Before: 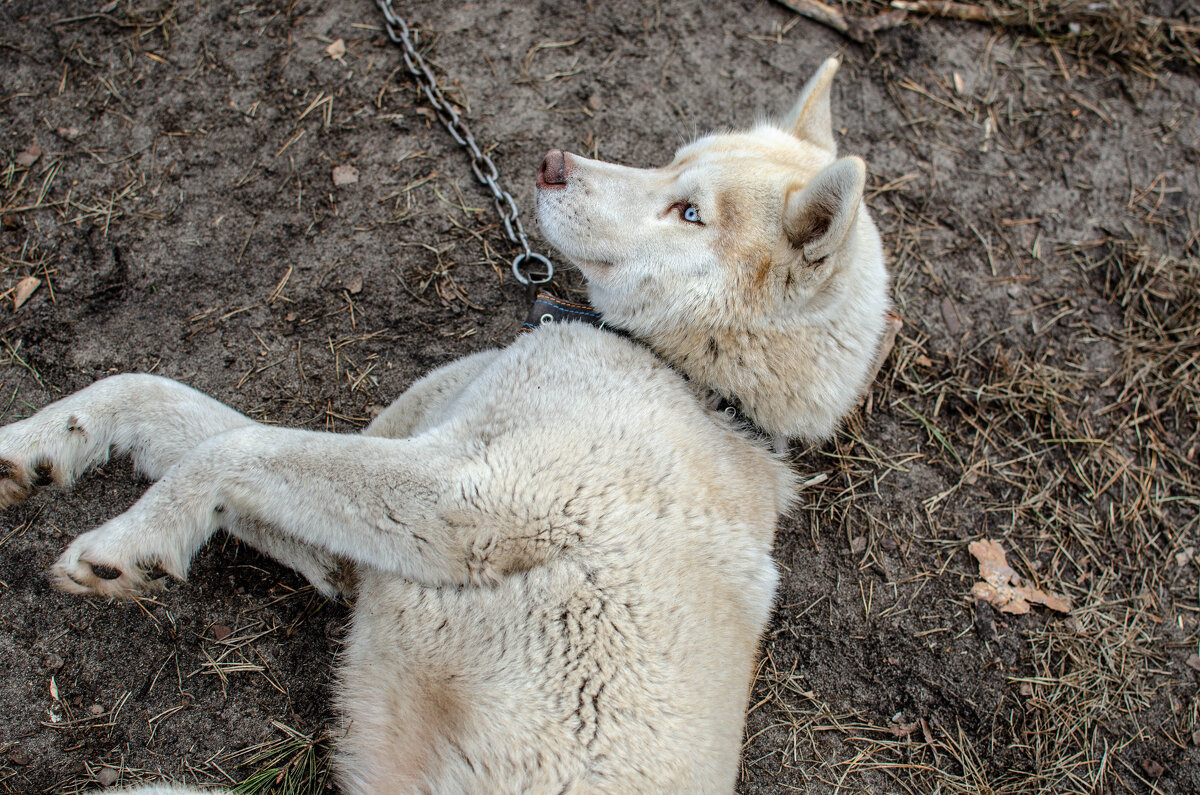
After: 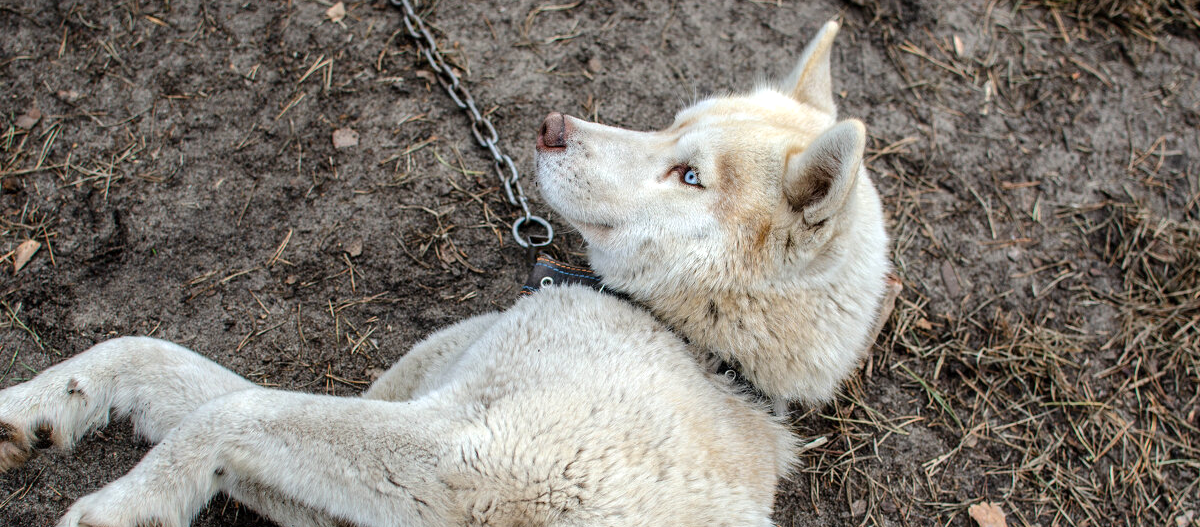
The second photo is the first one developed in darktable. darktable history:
exposure: exposure 0.202 EV, compensate highlight preservation false
crop and rotate: top 4.72%, bottom 28.937%
